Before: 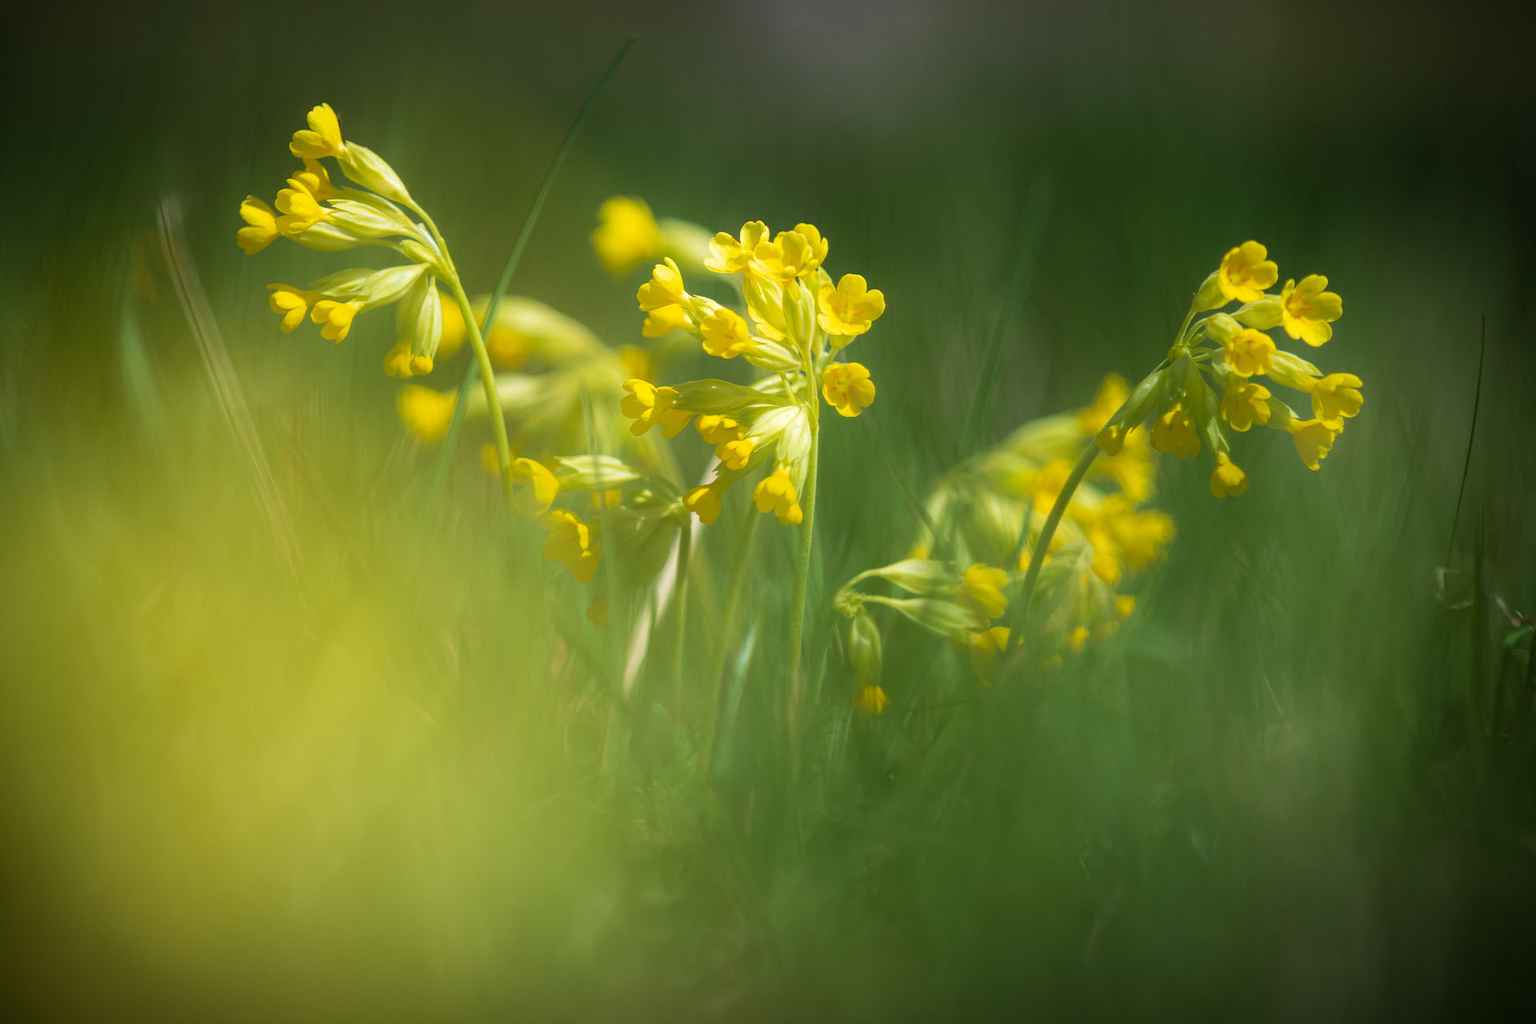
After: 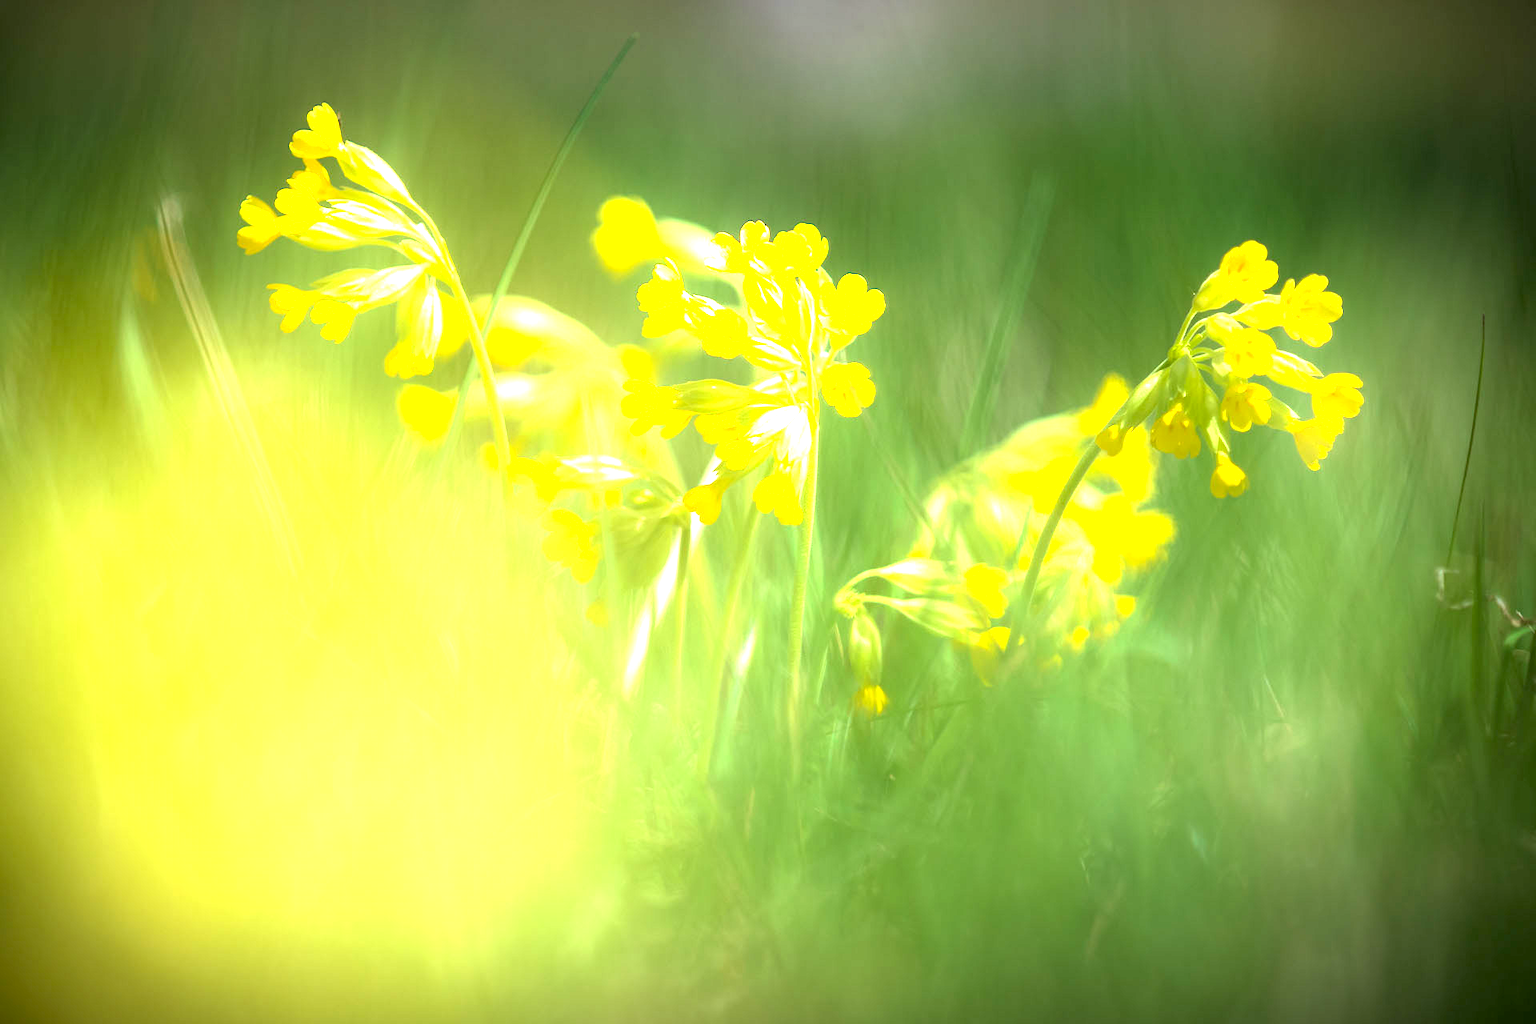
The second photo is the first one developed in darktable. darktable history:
exposure: black level correction 0.002, exposure 1.995 EV, compensate highlight preservation false
